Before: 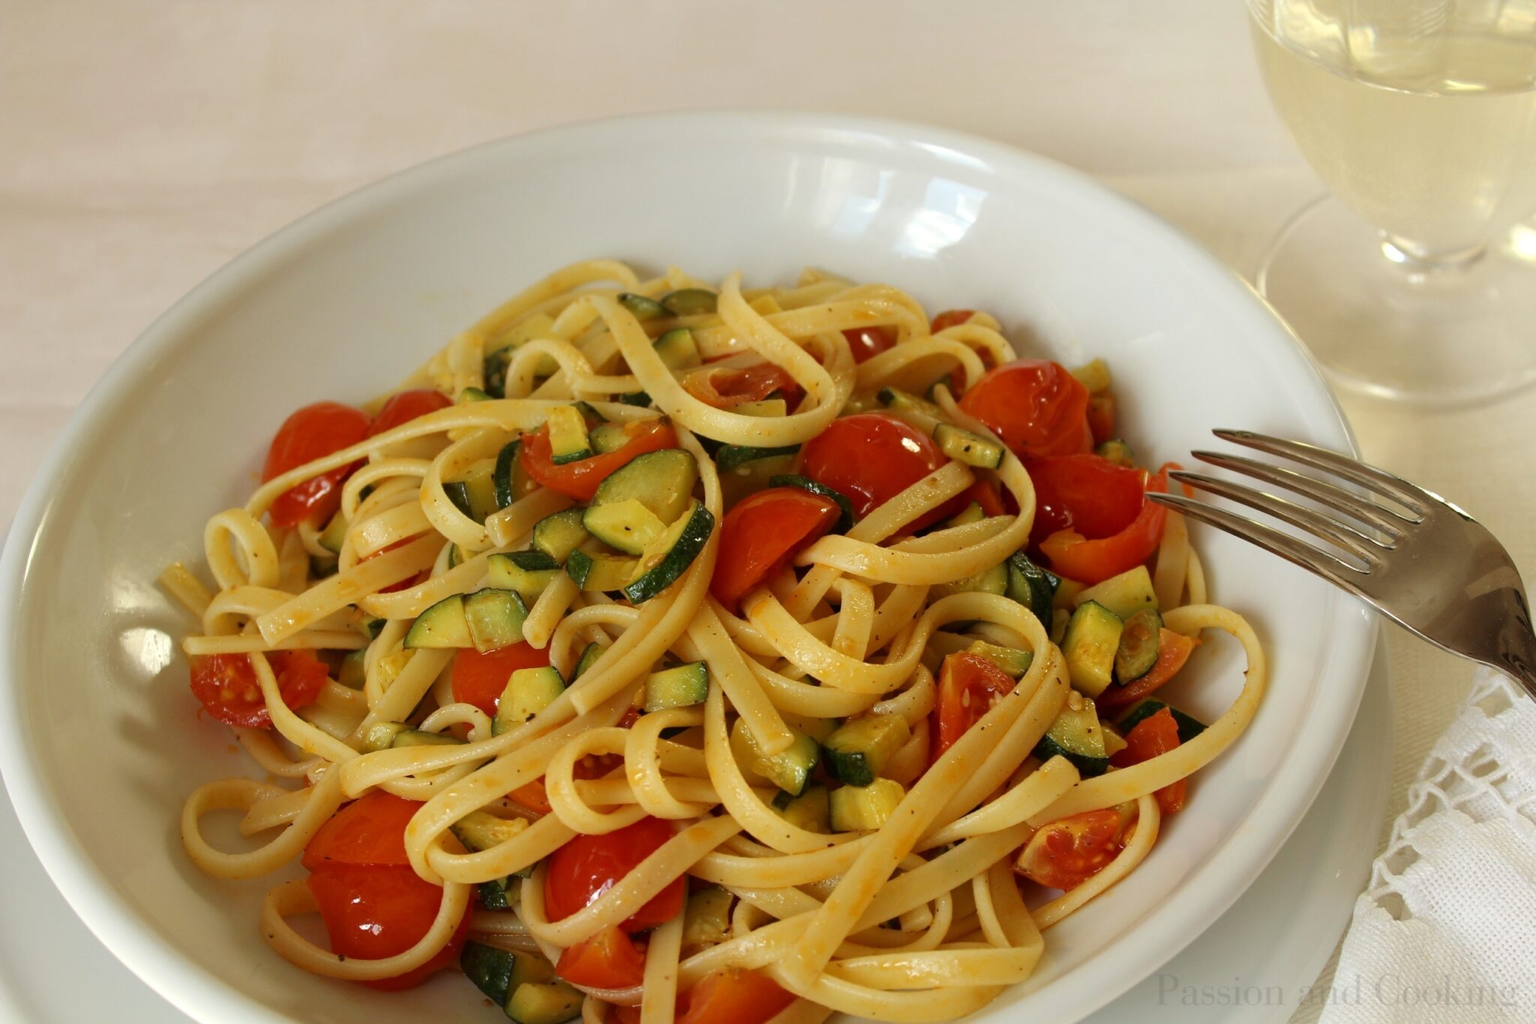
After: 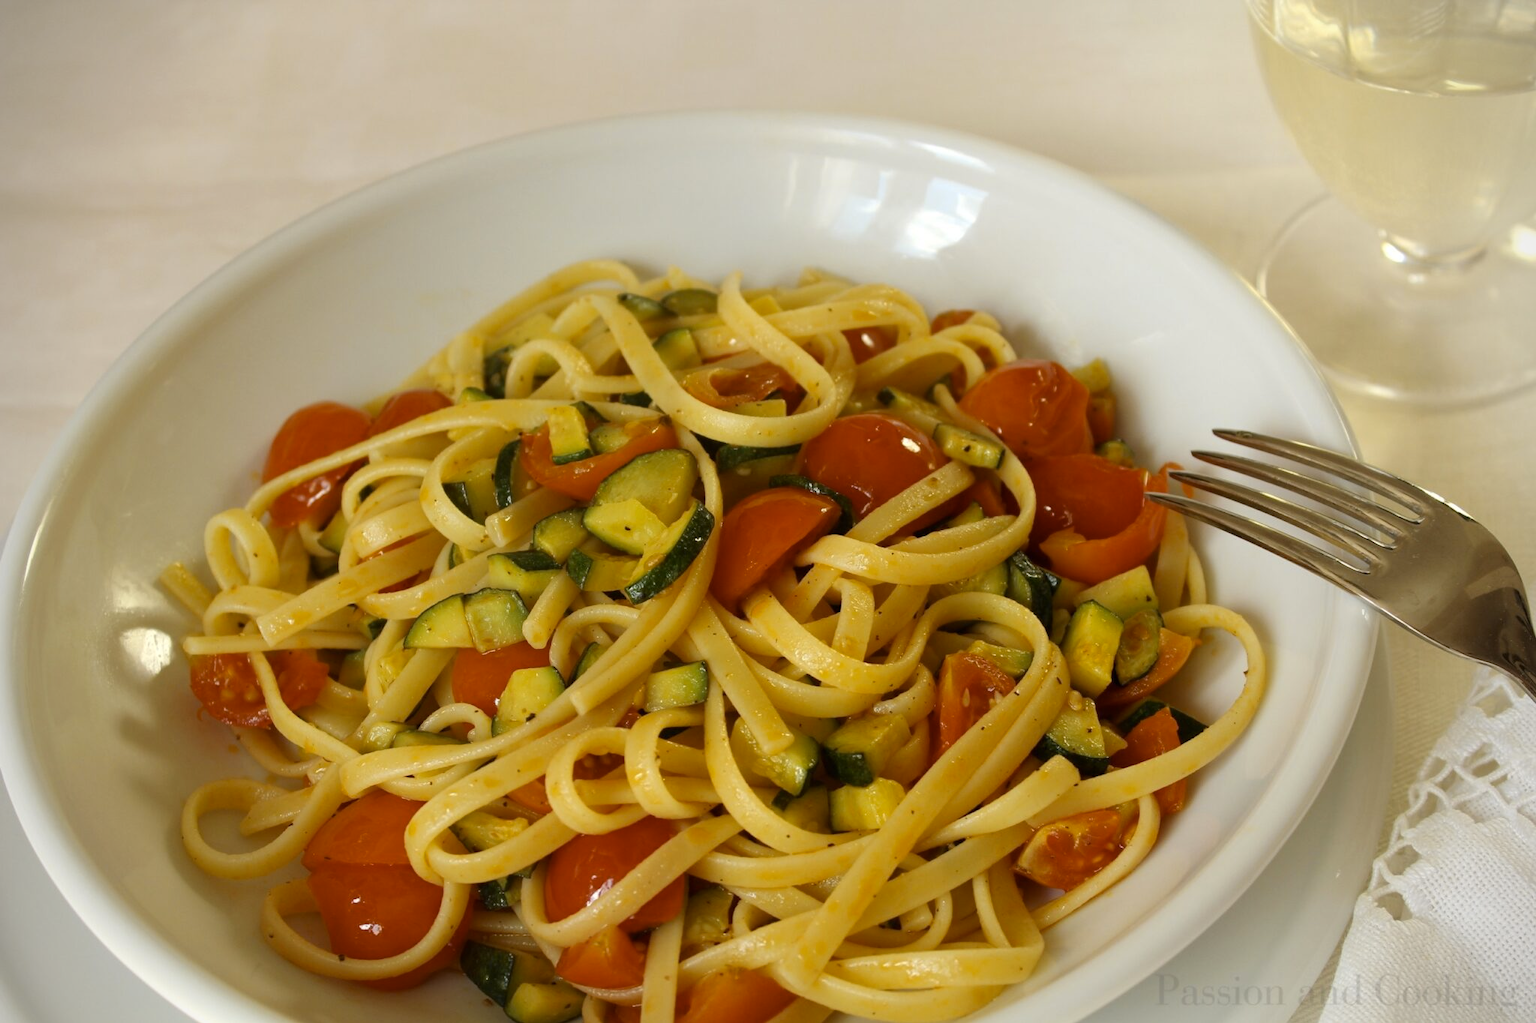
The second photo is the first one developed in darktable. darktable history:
vignetting: fall-off start 91.19%
color contrast: green-magenta contrast 0.8, blue-yellow contrast 1.1, unbound 0
